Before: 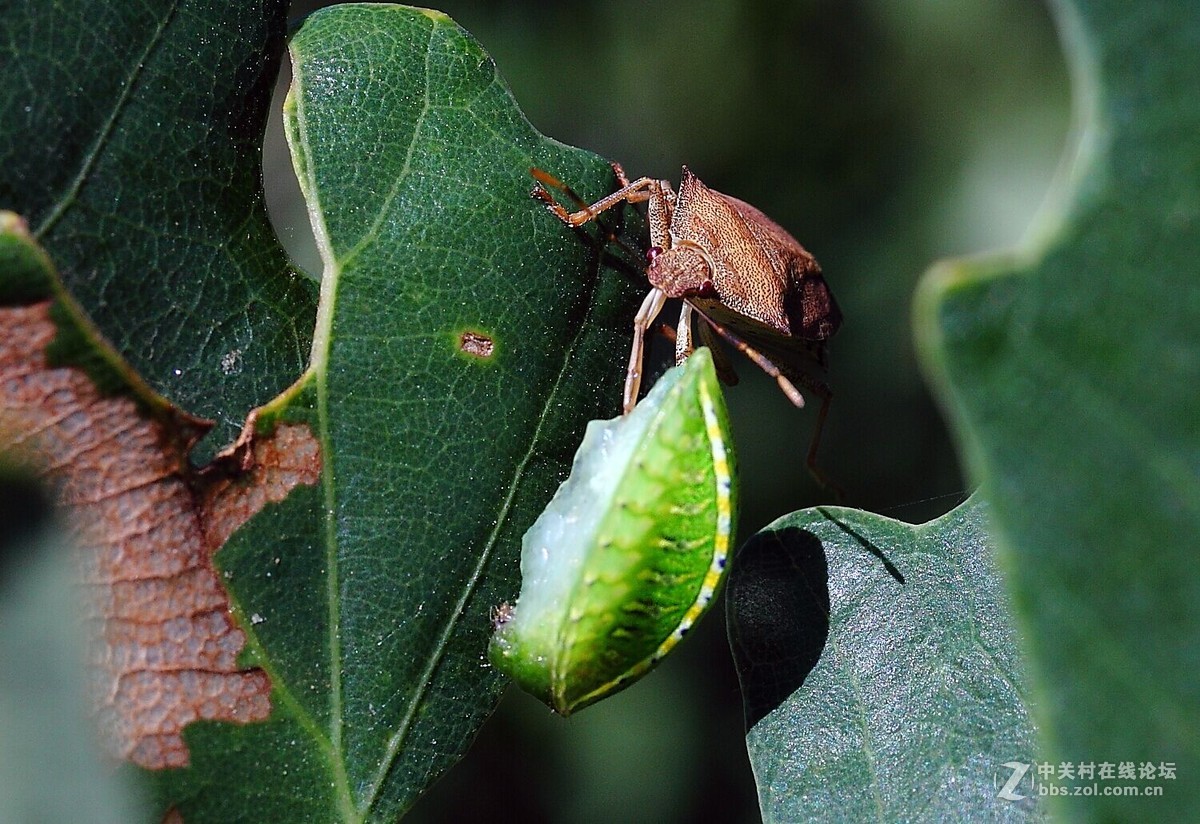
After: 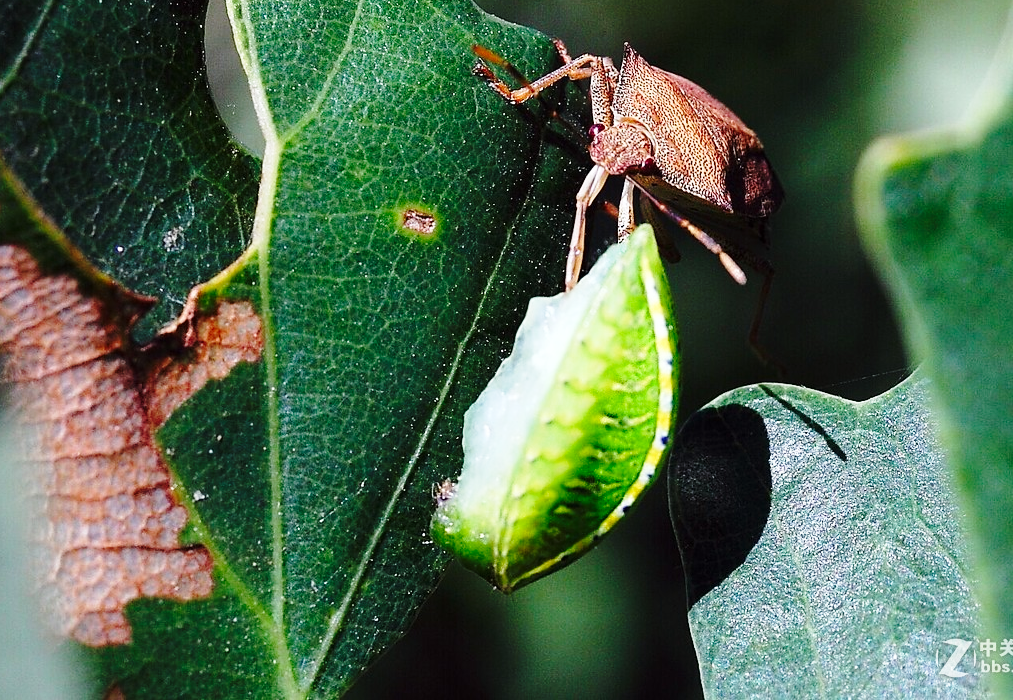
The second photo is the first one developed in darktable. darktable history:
crop and rotate: left 4.842%, top 15.032%, right 10.71%
base curve: curves: ch0 [(0, 0) (0.028, 0.03) (0.121, 0.232) (0.46, 0.748) (0.859, 0.968) (1, 1)], preserve colors none
